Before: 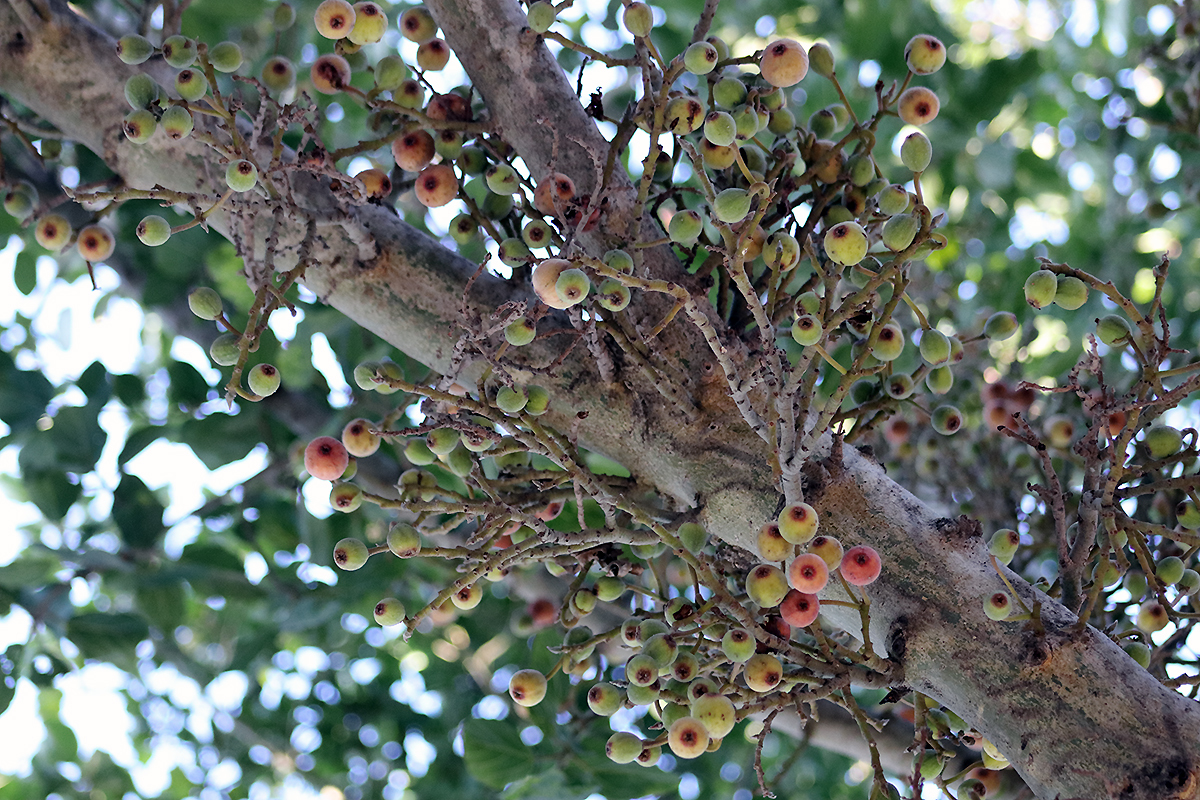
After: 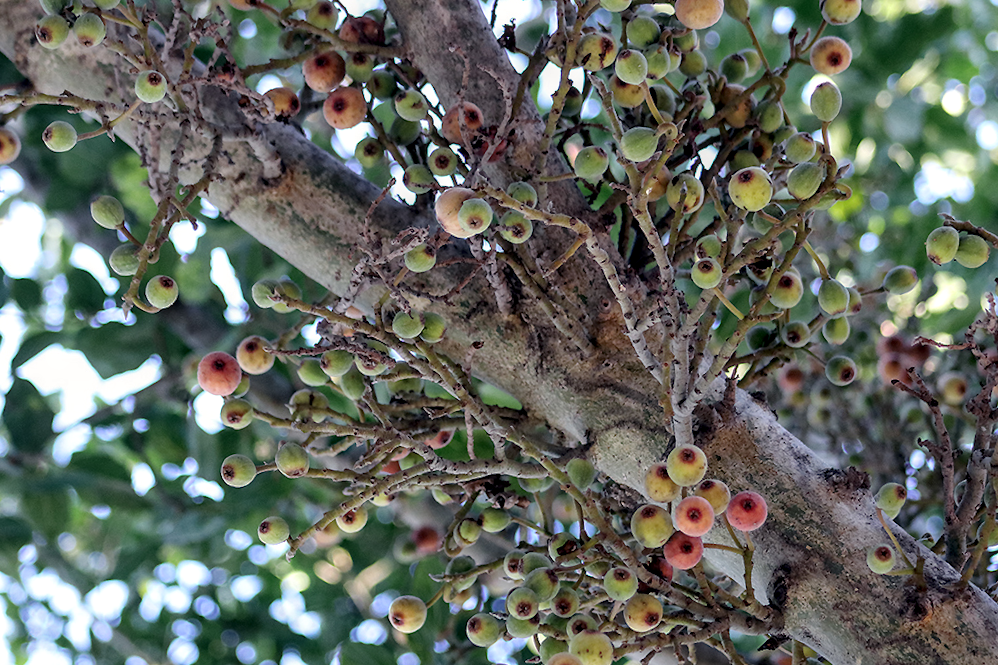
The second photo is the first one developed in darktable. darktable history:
crop and rotate: angle -3.27°, left 5.211%, top 5.211%, right 4.607%, bottom 4.607%
local contrast: detail 130%
